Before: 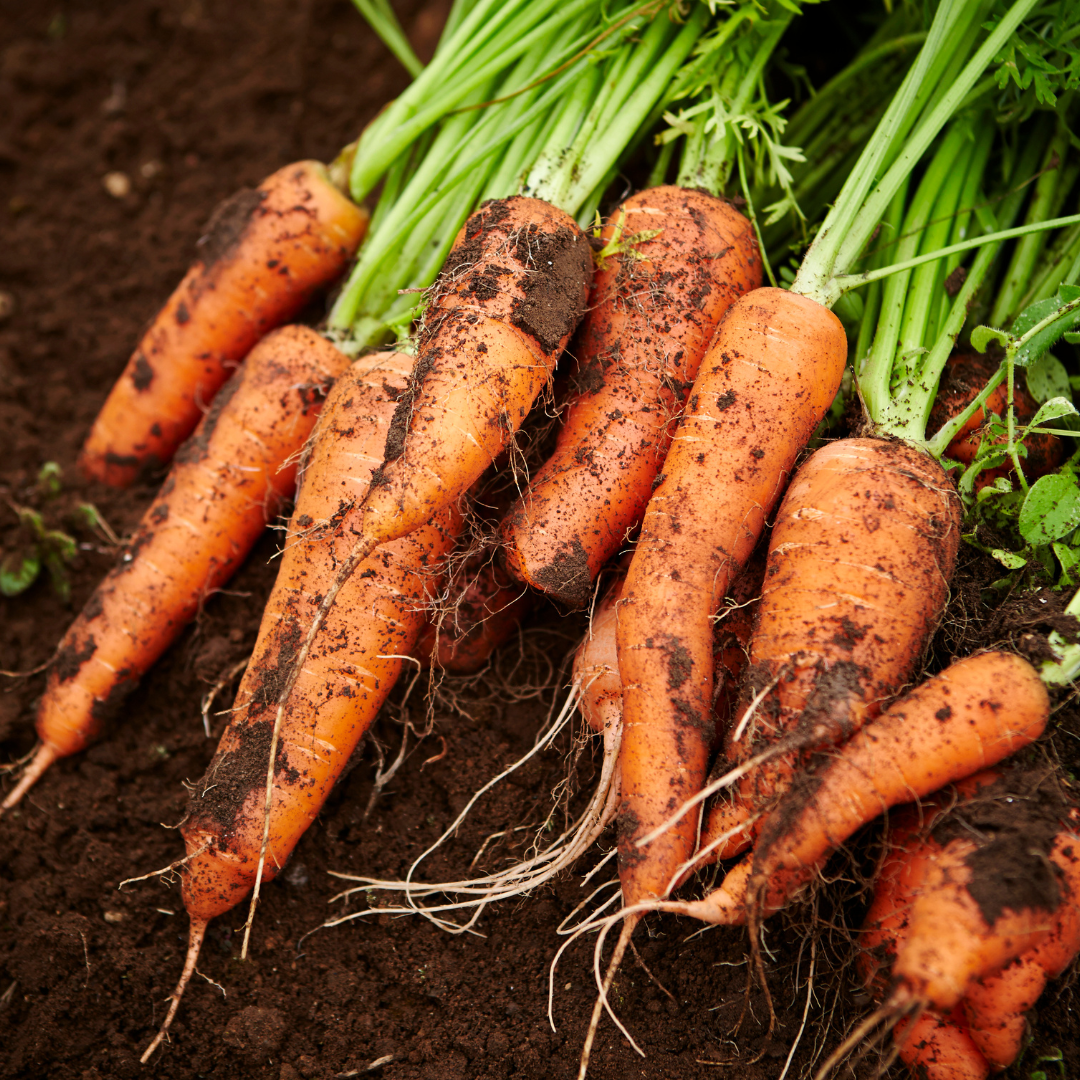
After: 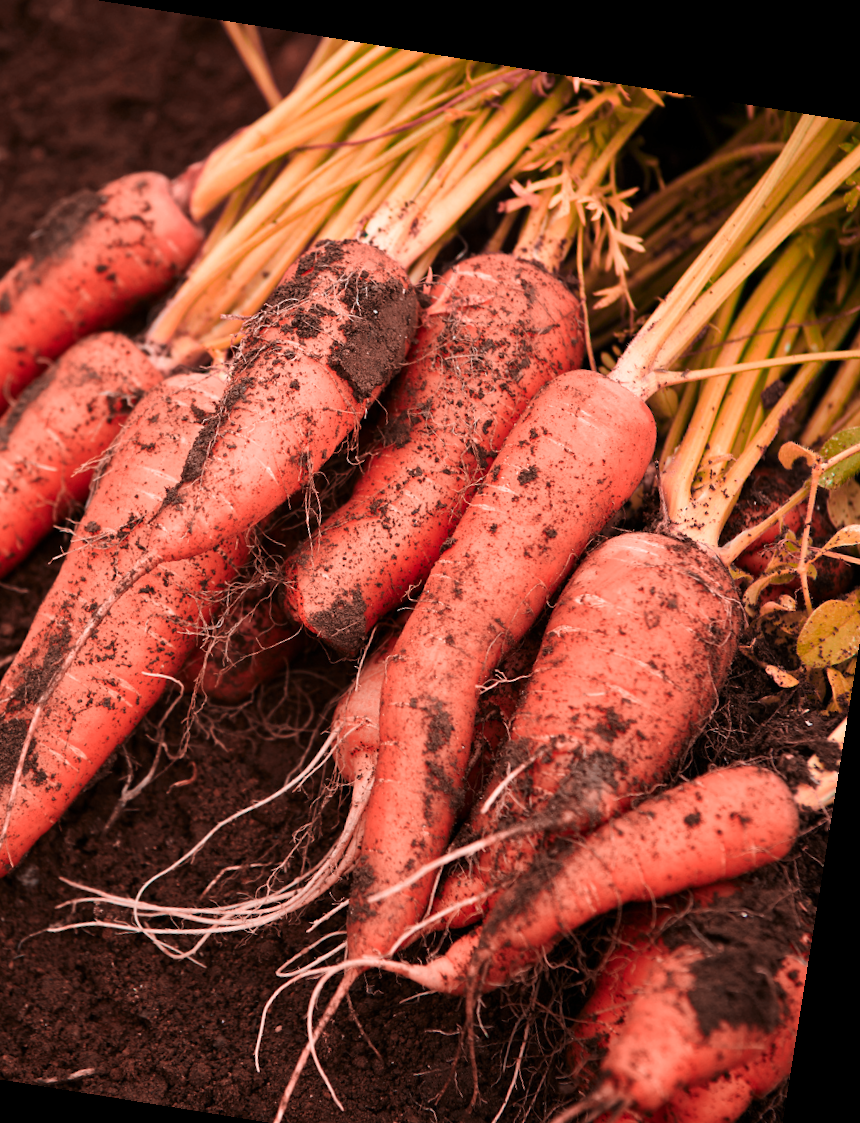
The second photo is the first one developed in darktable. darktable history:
crop and rotate: left 24.034%, top 2.838%, right 6.406%, bottom 6.299%
color zones: curves: ch2 [(0, 0.5) (0.084, 0.497) (0.323, 0.335) (0.4, 0.497) (1, 0.5)], process mode strong
velvia: on, module defaults
rotate and perspective: rotation 9.12°, automatic cropping off
